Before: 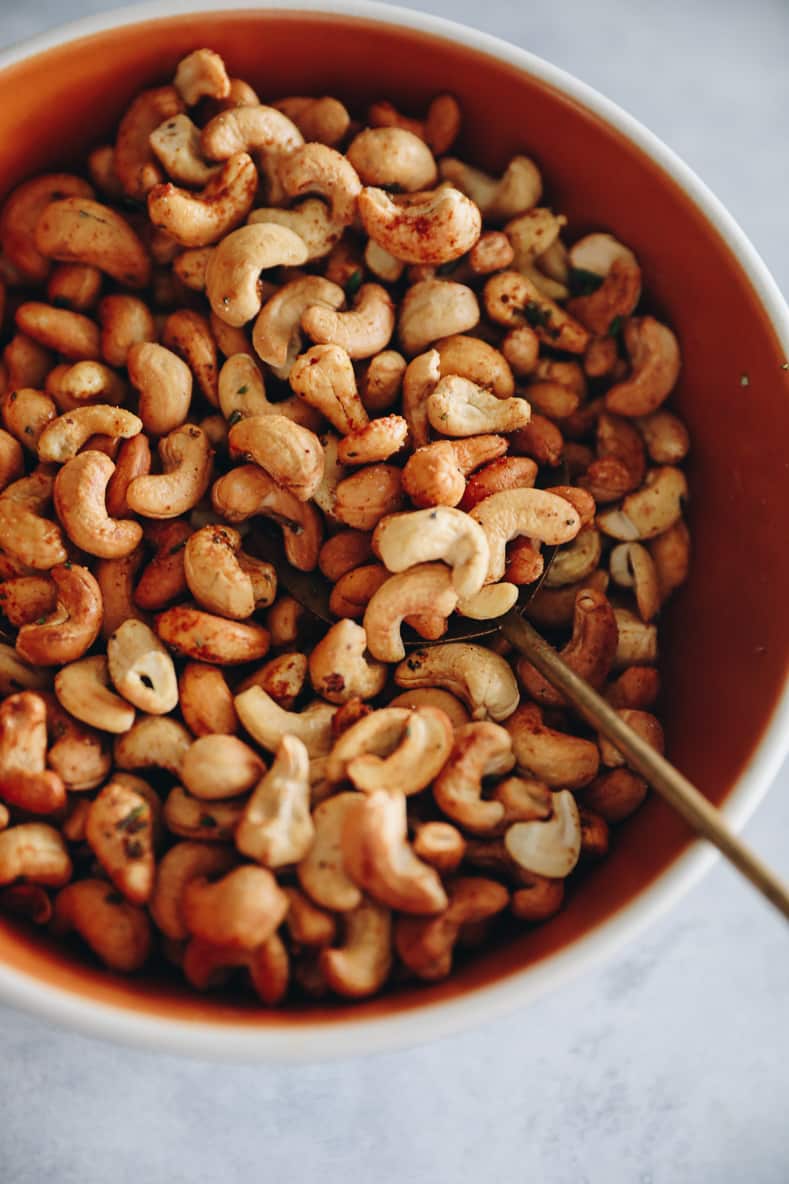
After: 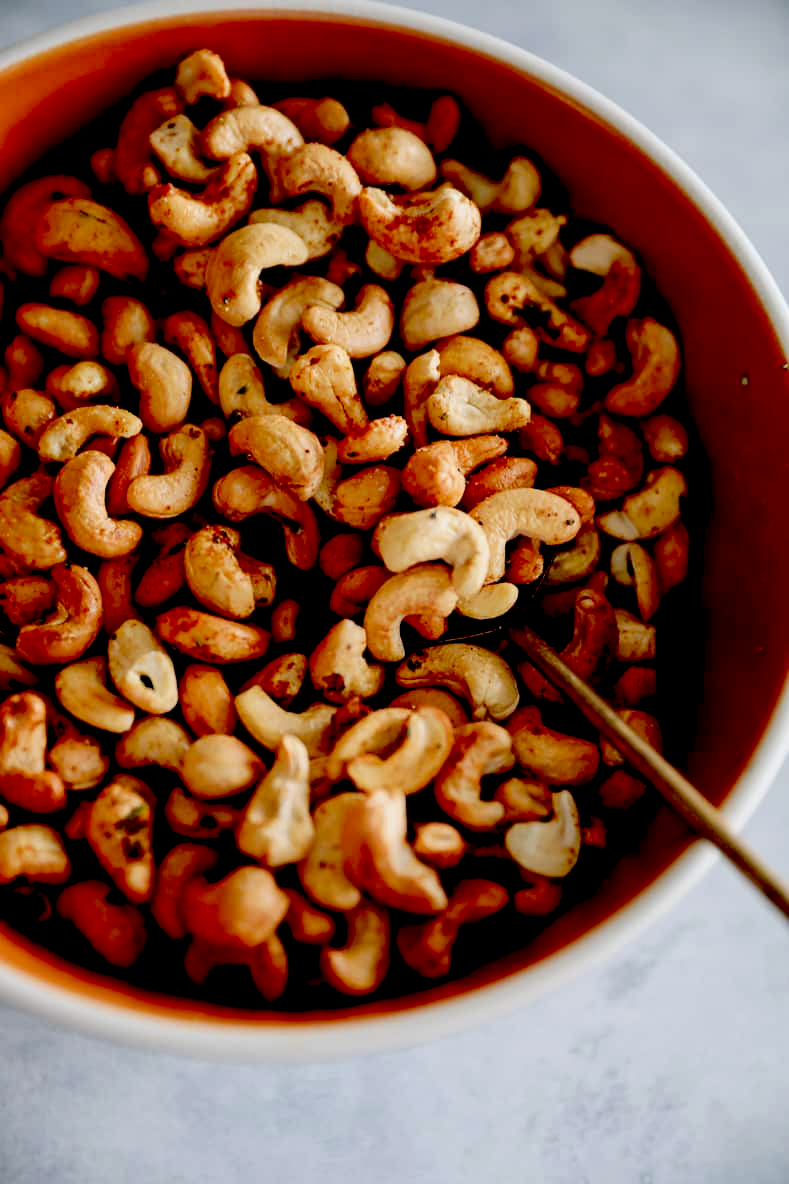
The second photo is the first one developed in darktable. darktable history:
exposure: black level correction 0.054, exposure -0.032 EV, compensate highlight preservation false
